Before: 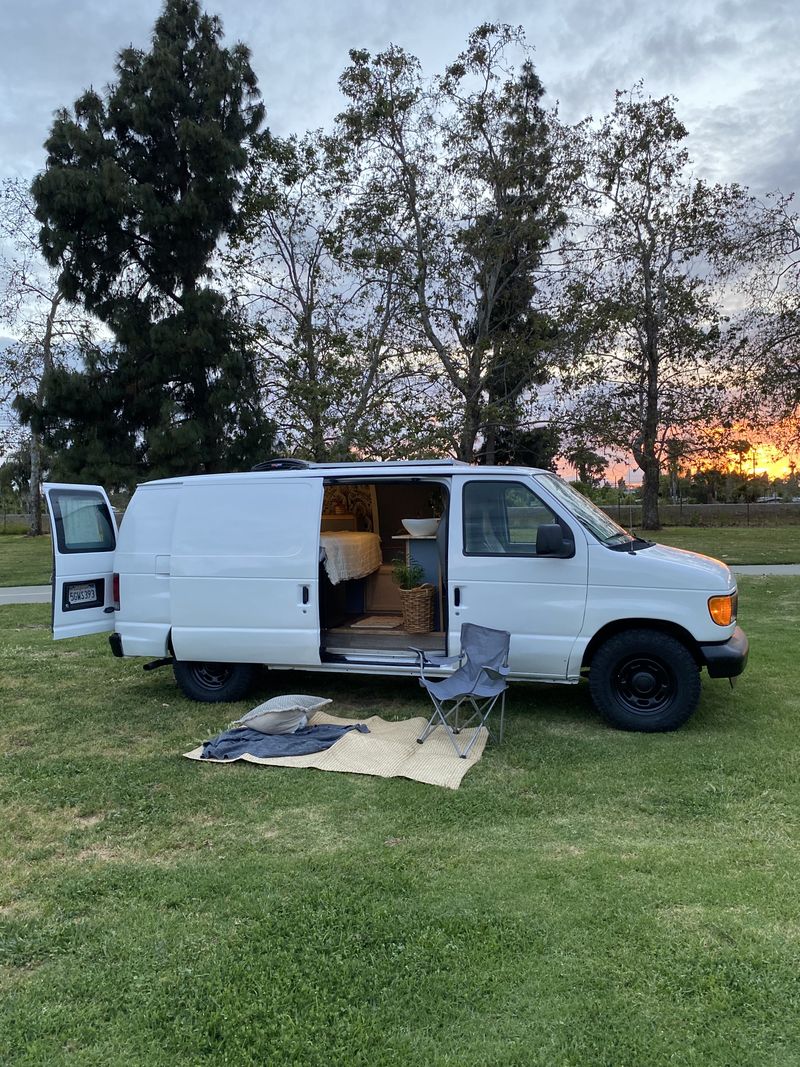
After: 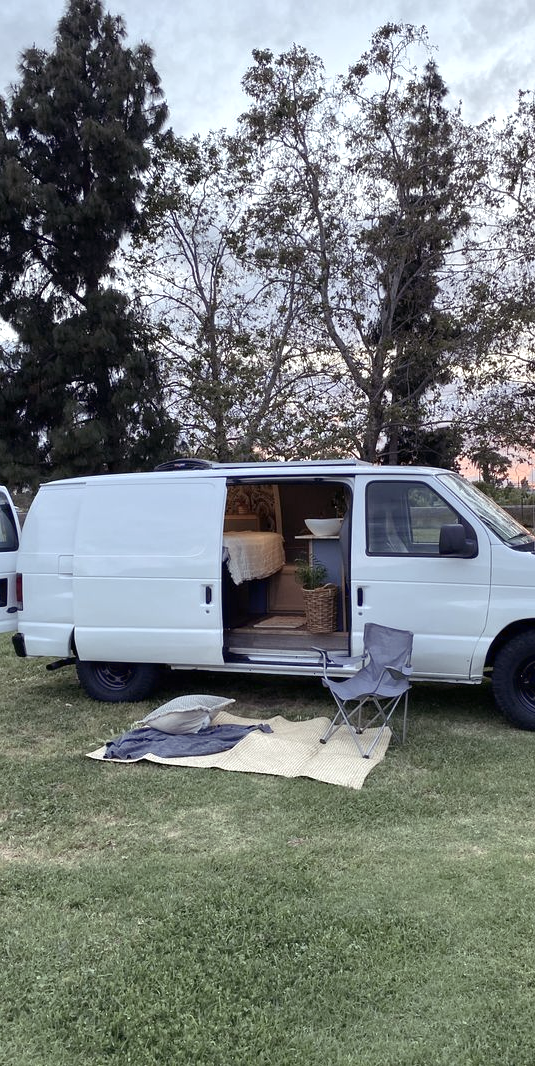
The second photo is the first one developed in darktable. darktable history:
color balance rgb: shadows lift › luminance 0.521%, shadows lift › chroma 7.017%, shadows lift › hue 299.54°, perceptual saturation grading › global saturation -29.045%, perceptual saturation grading › highlights -20.126%, perceptual saturation grading › mid-tones -23.284%, perceptual saturation grading › shadows -23.759%, perceptual brilliance grading › global brilliance 10.01%, perceptual brilliance grading › shadows 15.724%, global vibrance 20%
exposure: exposure -0.048 EV, compensate exposure bias true, compensate highlight preservation false
crop and rotate: left 12.316%, right 20.796%
